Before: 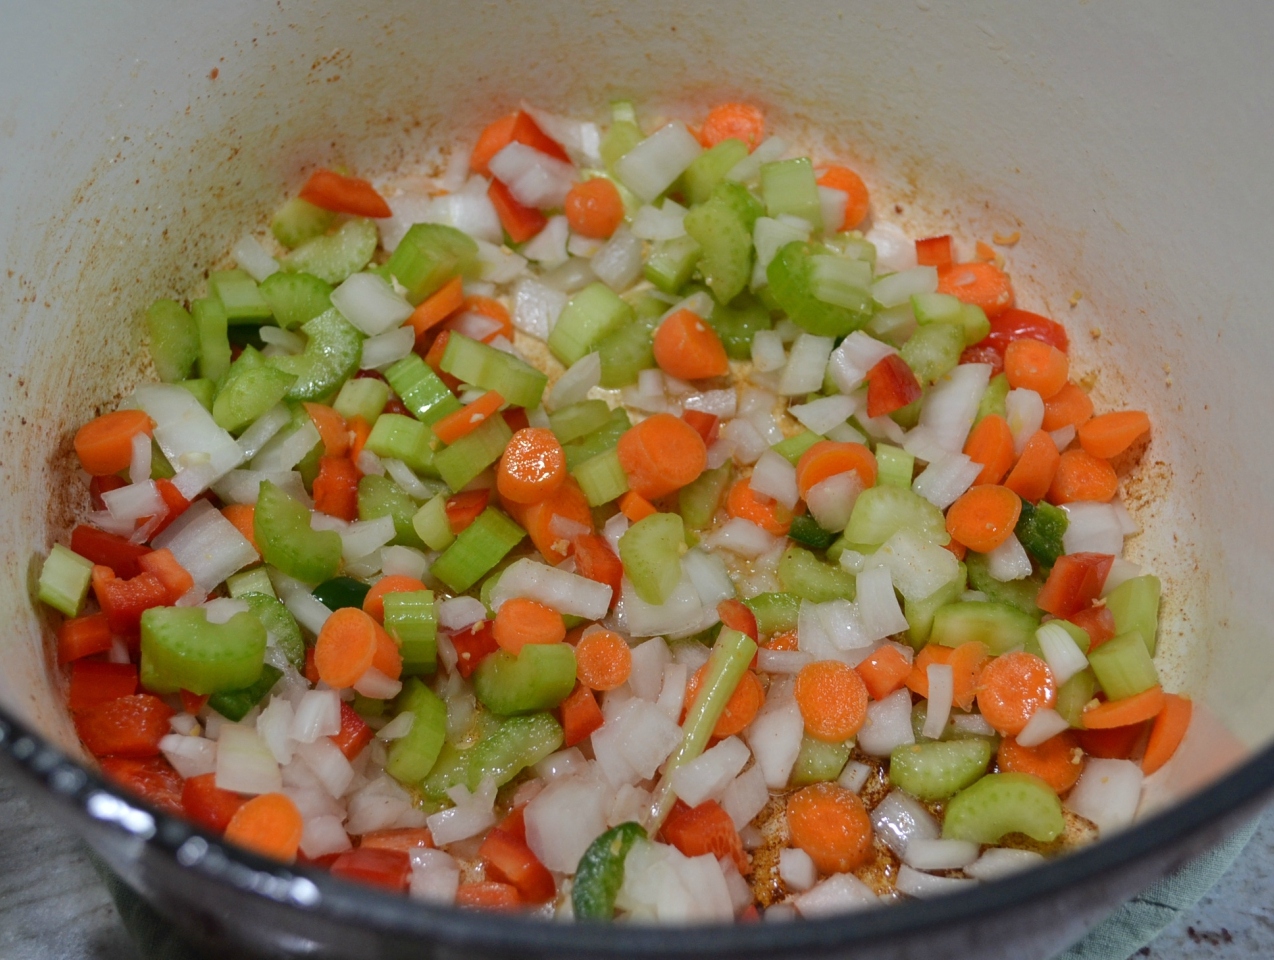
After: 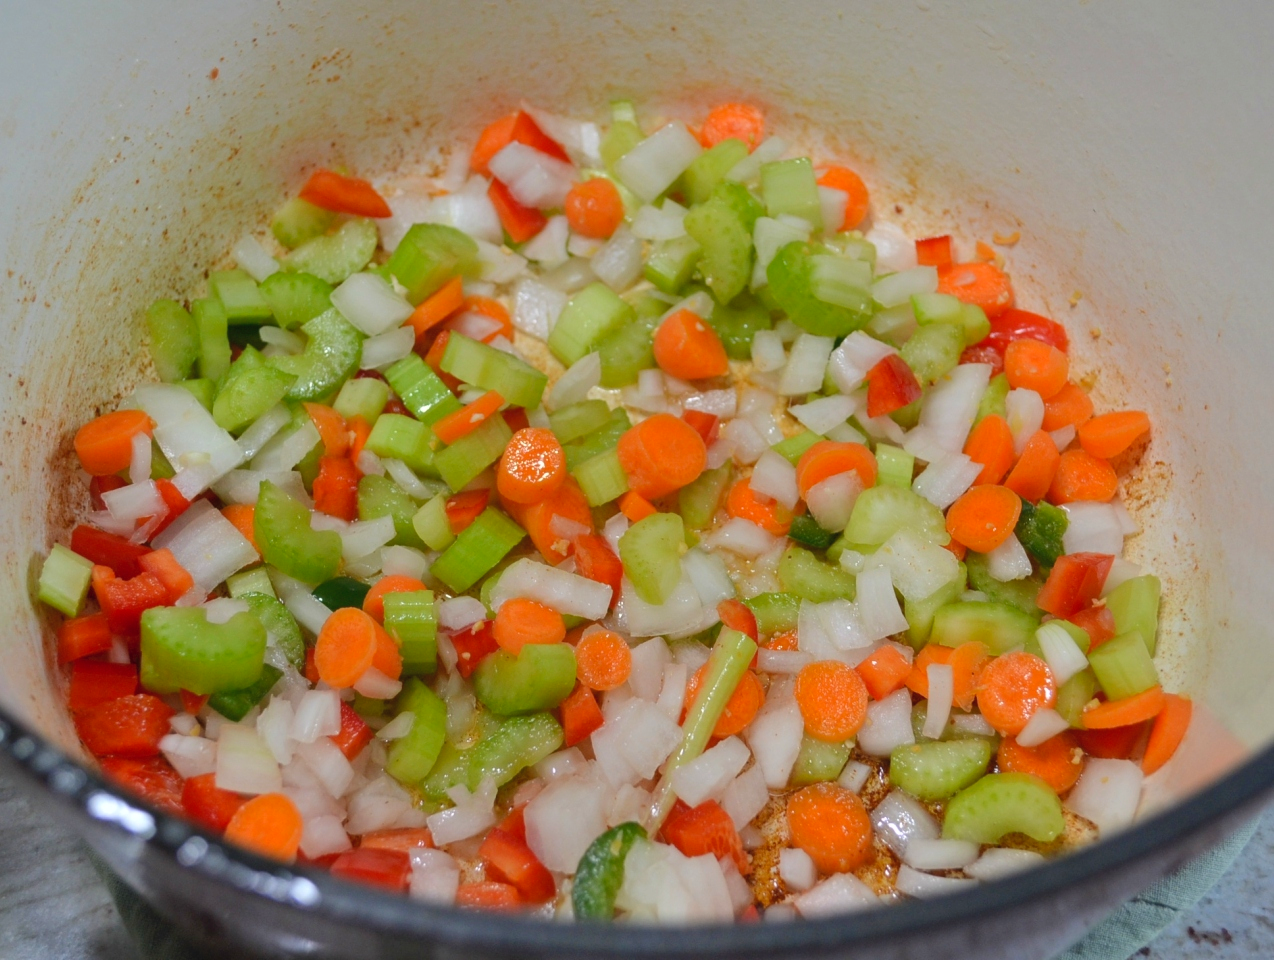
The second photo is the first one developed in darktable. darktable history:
contrast brightness saturation: brightness 0.088, saturation 0.193
